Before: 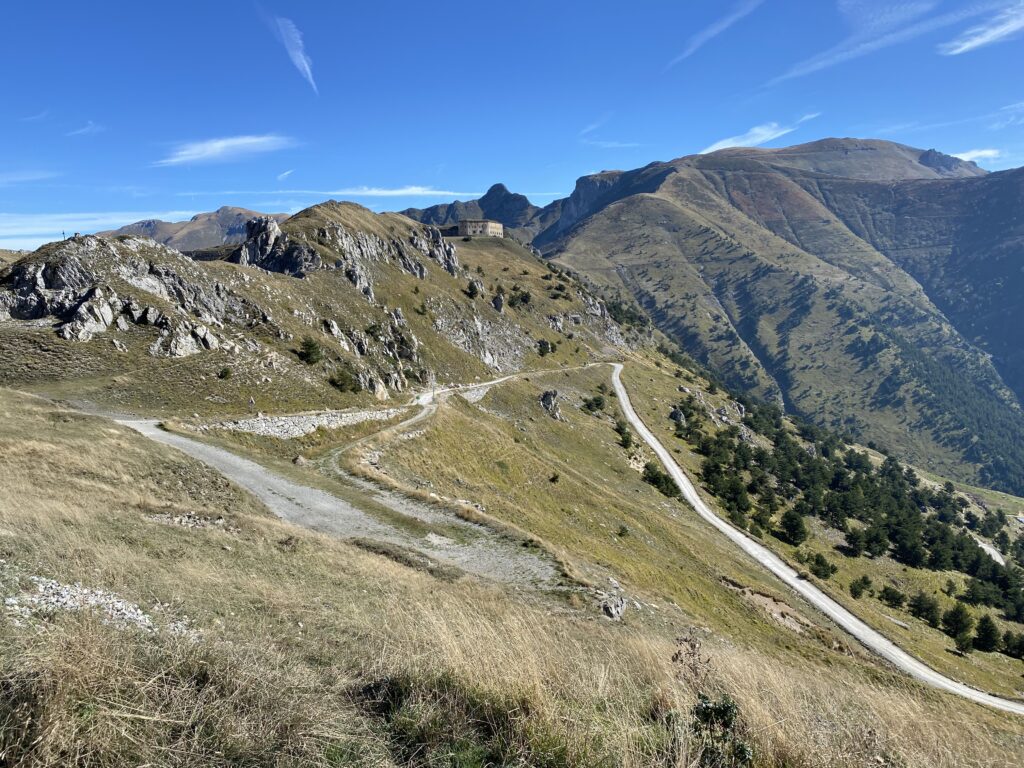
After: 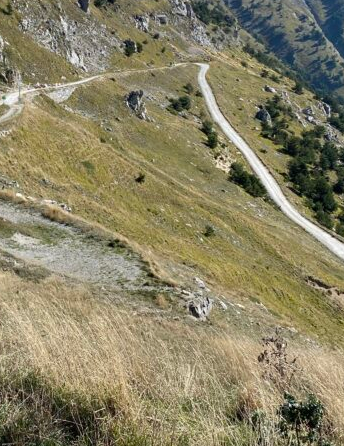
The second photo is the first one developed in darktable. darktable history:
crop: left 40.493%, top 39.078%, right 25.896%, bottom 2.815%
